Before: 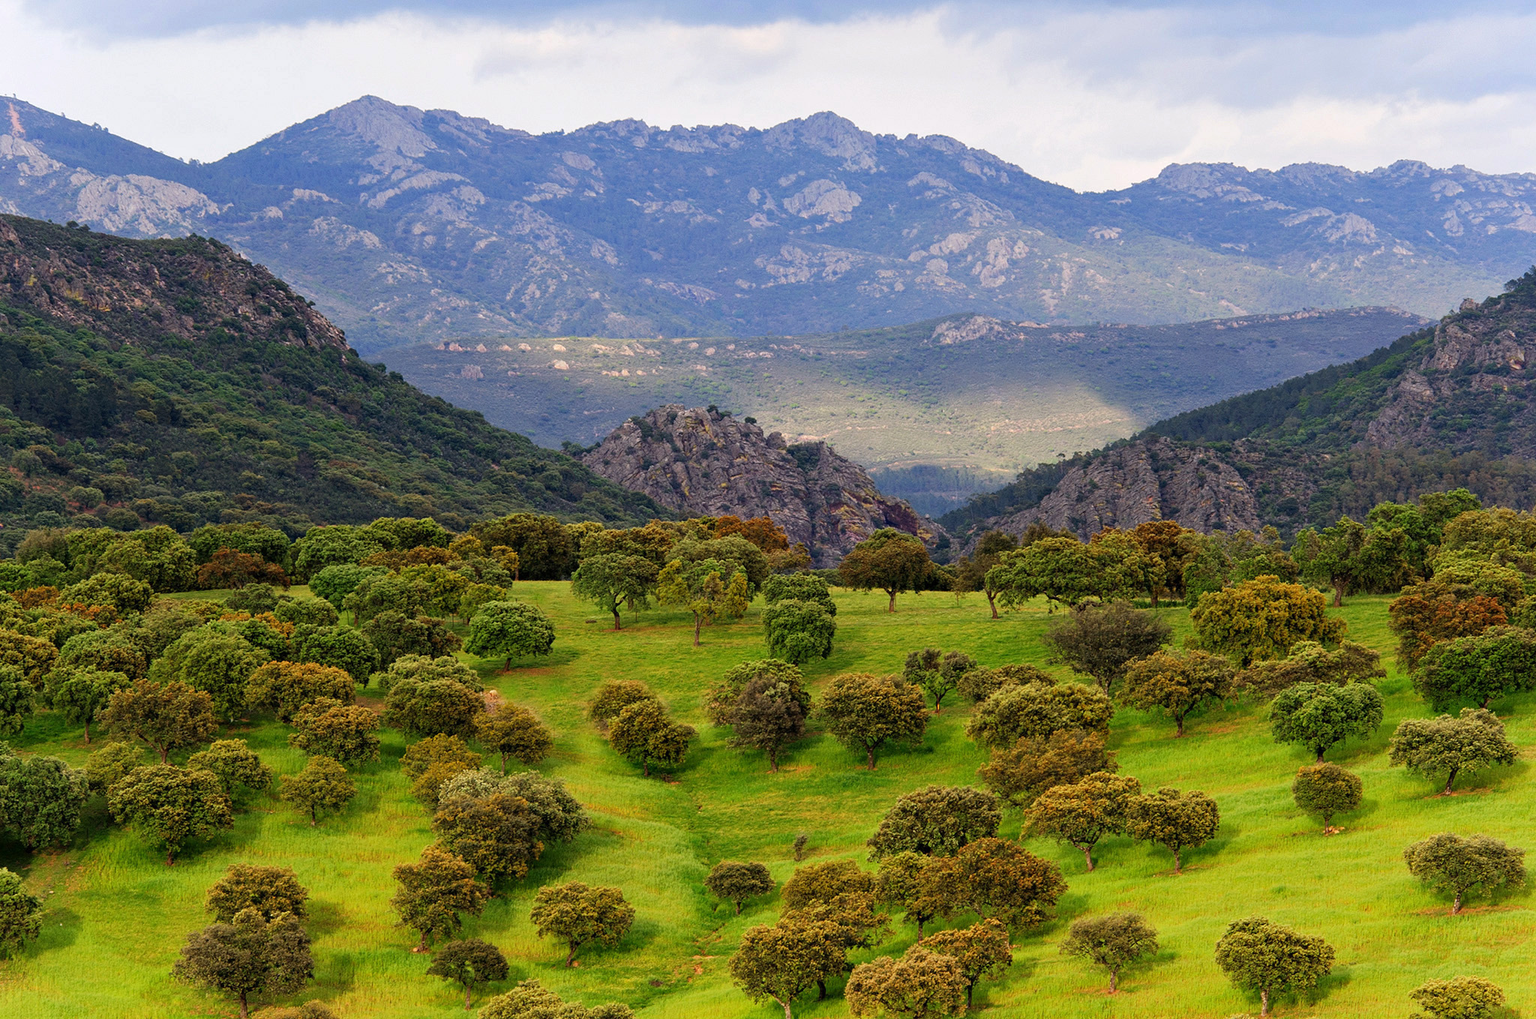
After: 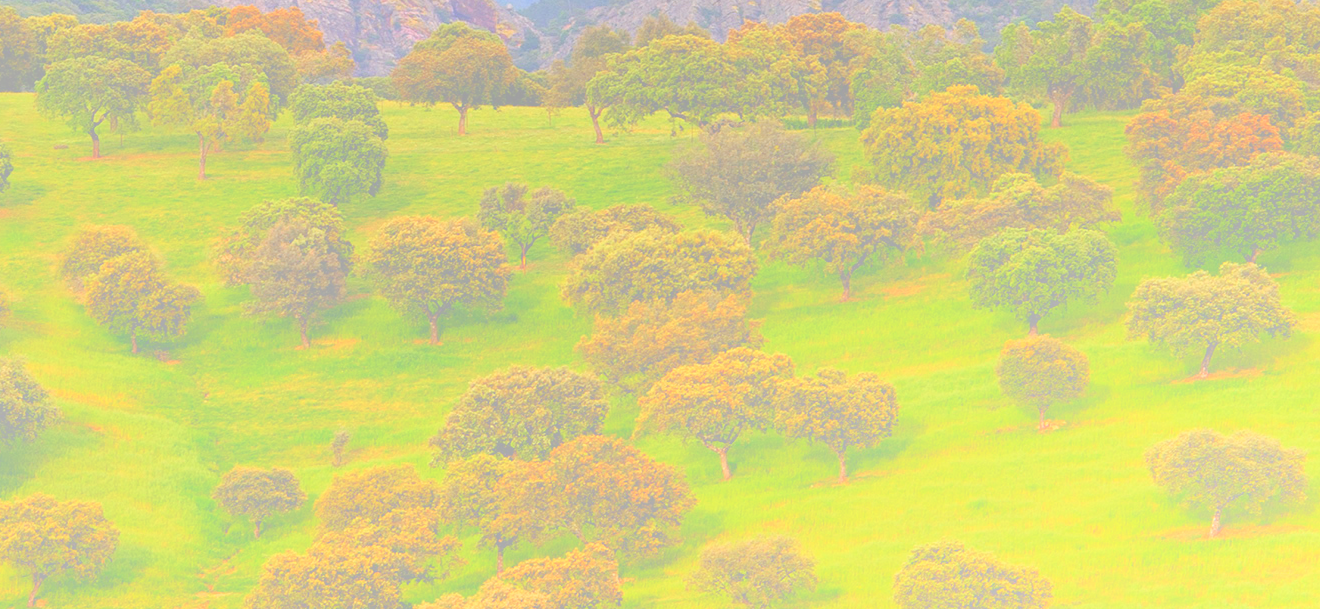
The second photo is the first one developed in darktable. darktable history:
bloom: size 70%, threshold 25%, strength 70%
crop and rotate: left 35.509%, top 50.238%, bottom 4.934%
